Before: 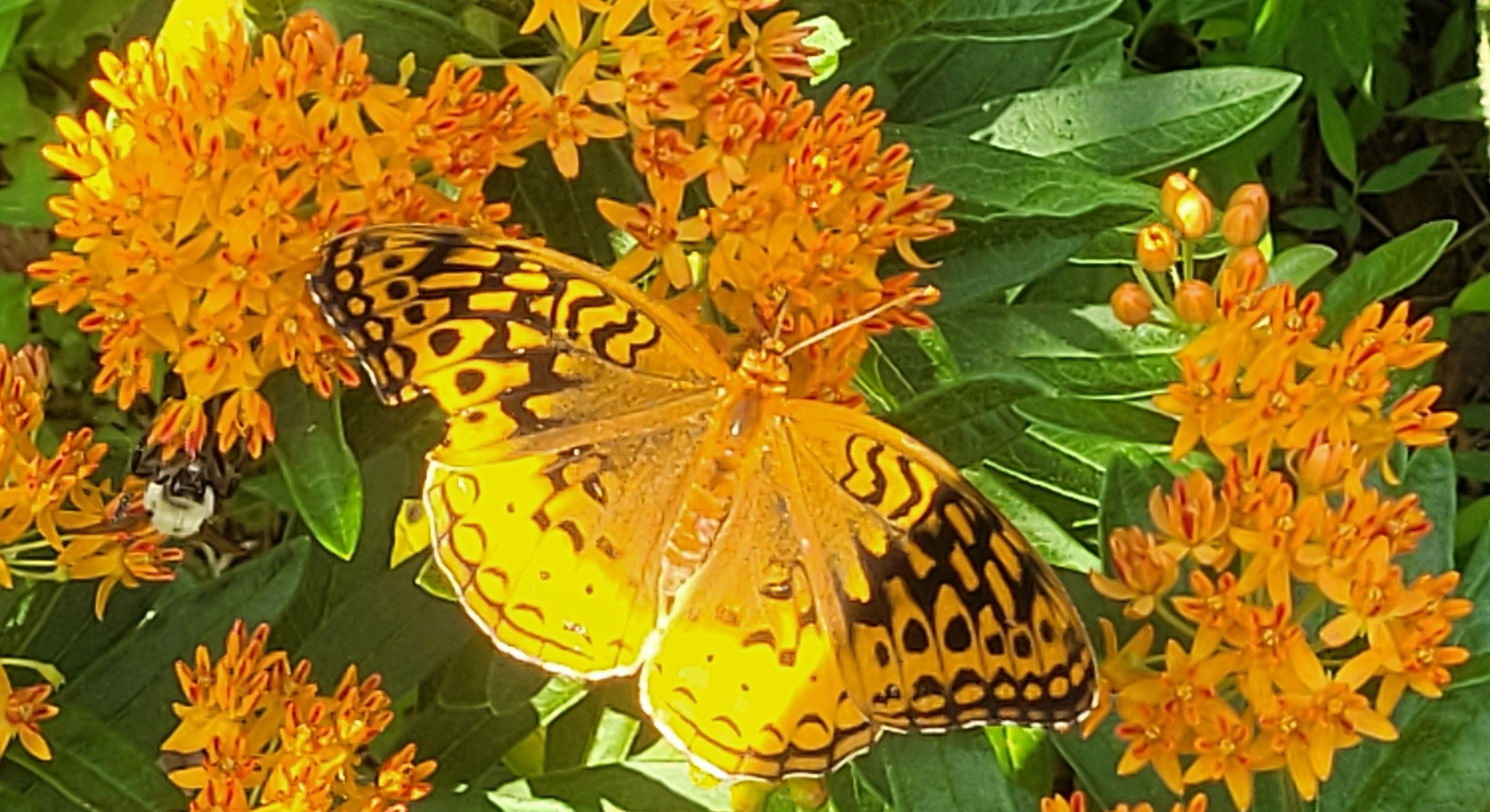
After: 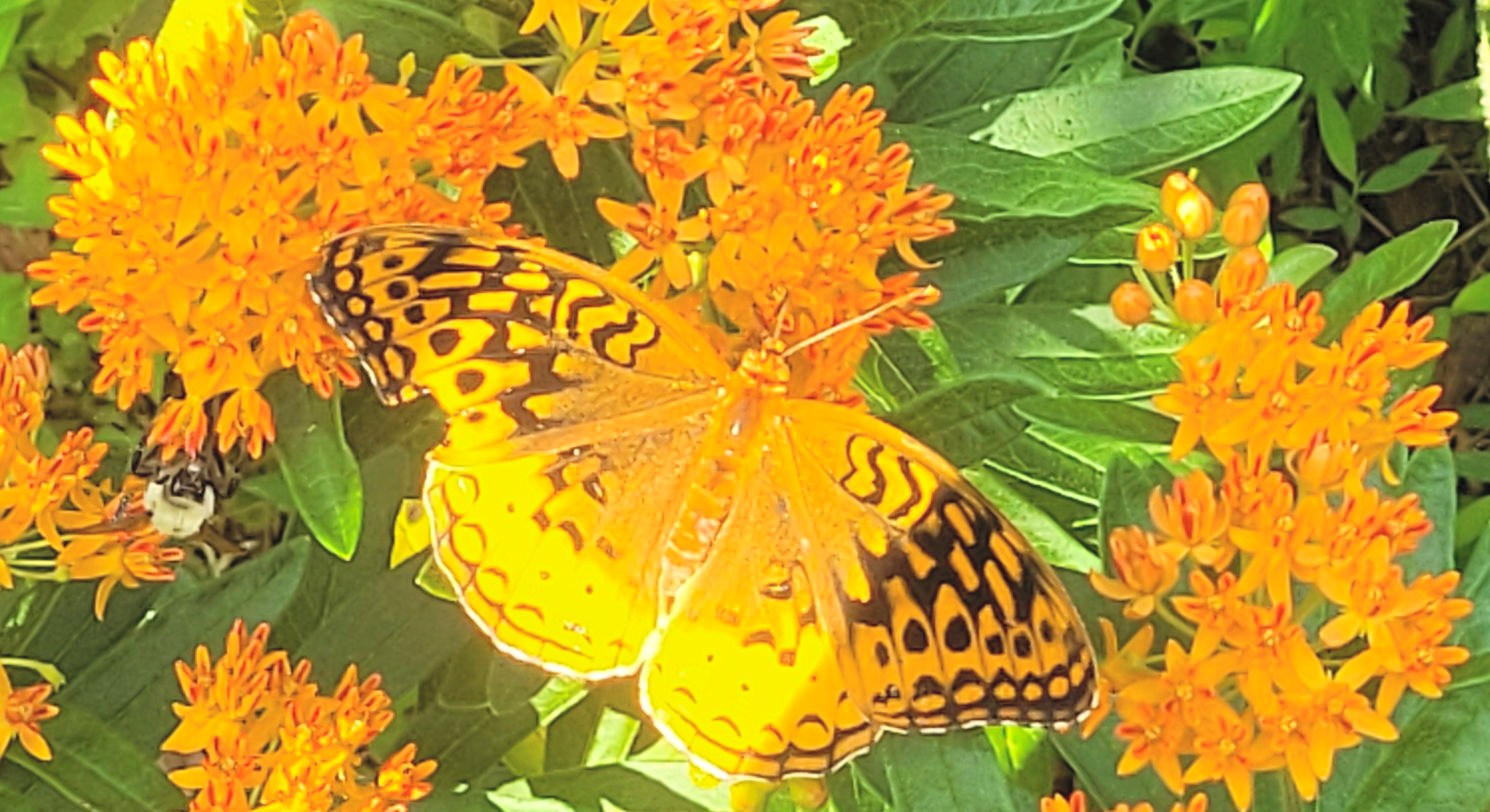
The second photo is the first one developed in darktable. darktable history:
contrast brightness saturation: contrast 0.096, brightness 0.31, saturation 0.139
